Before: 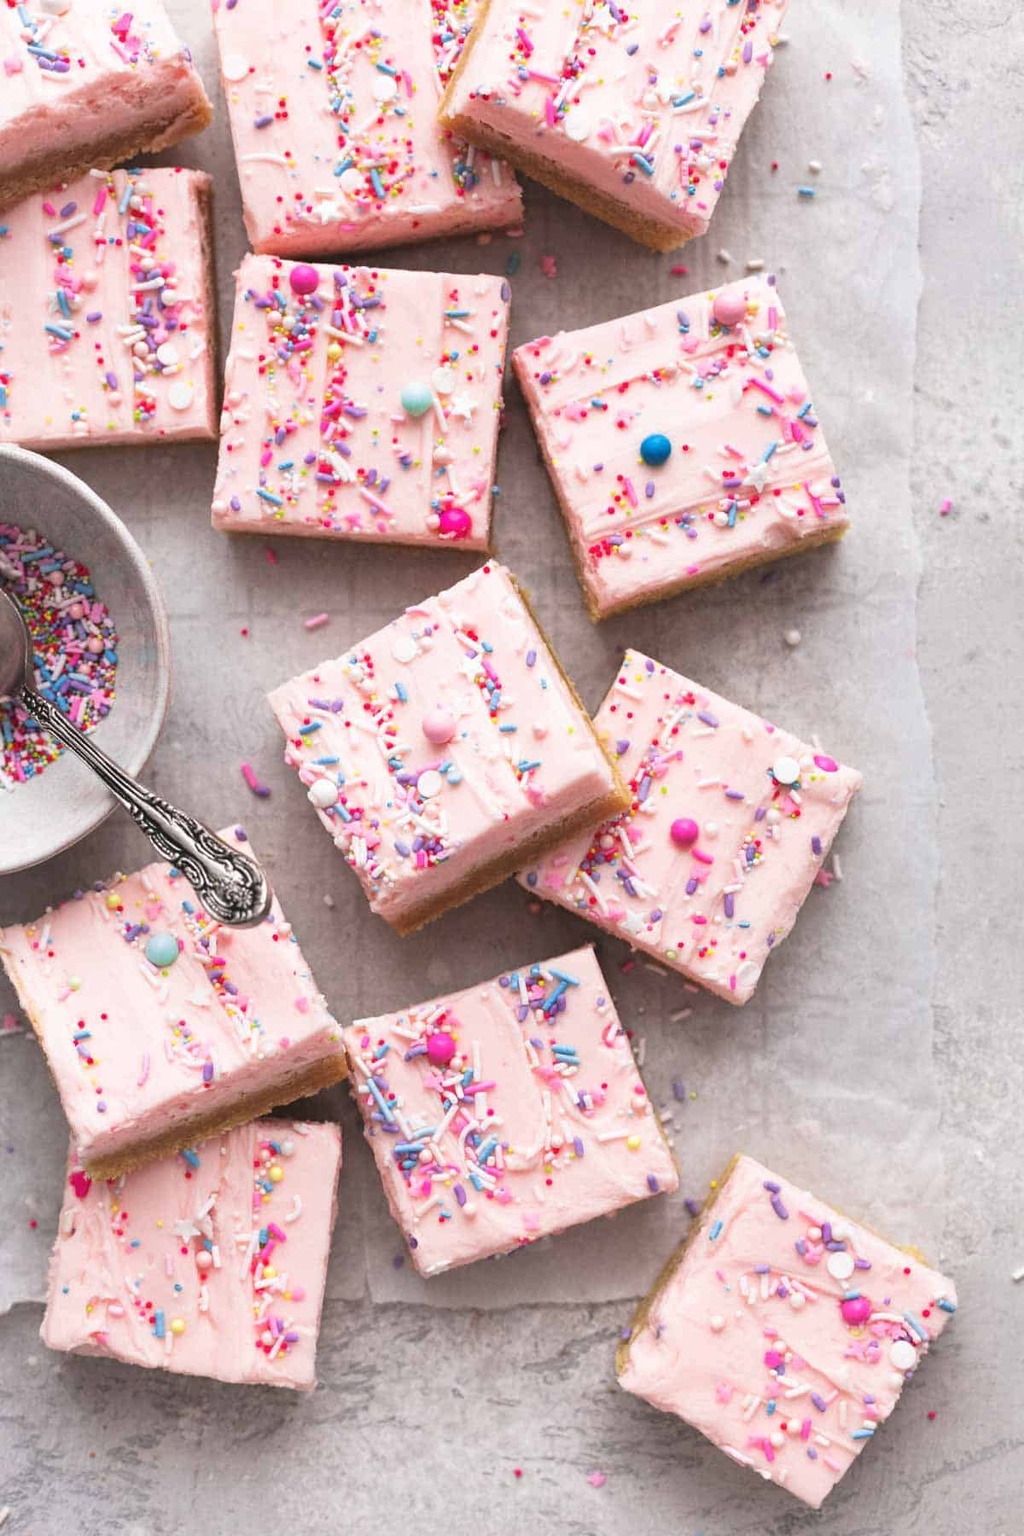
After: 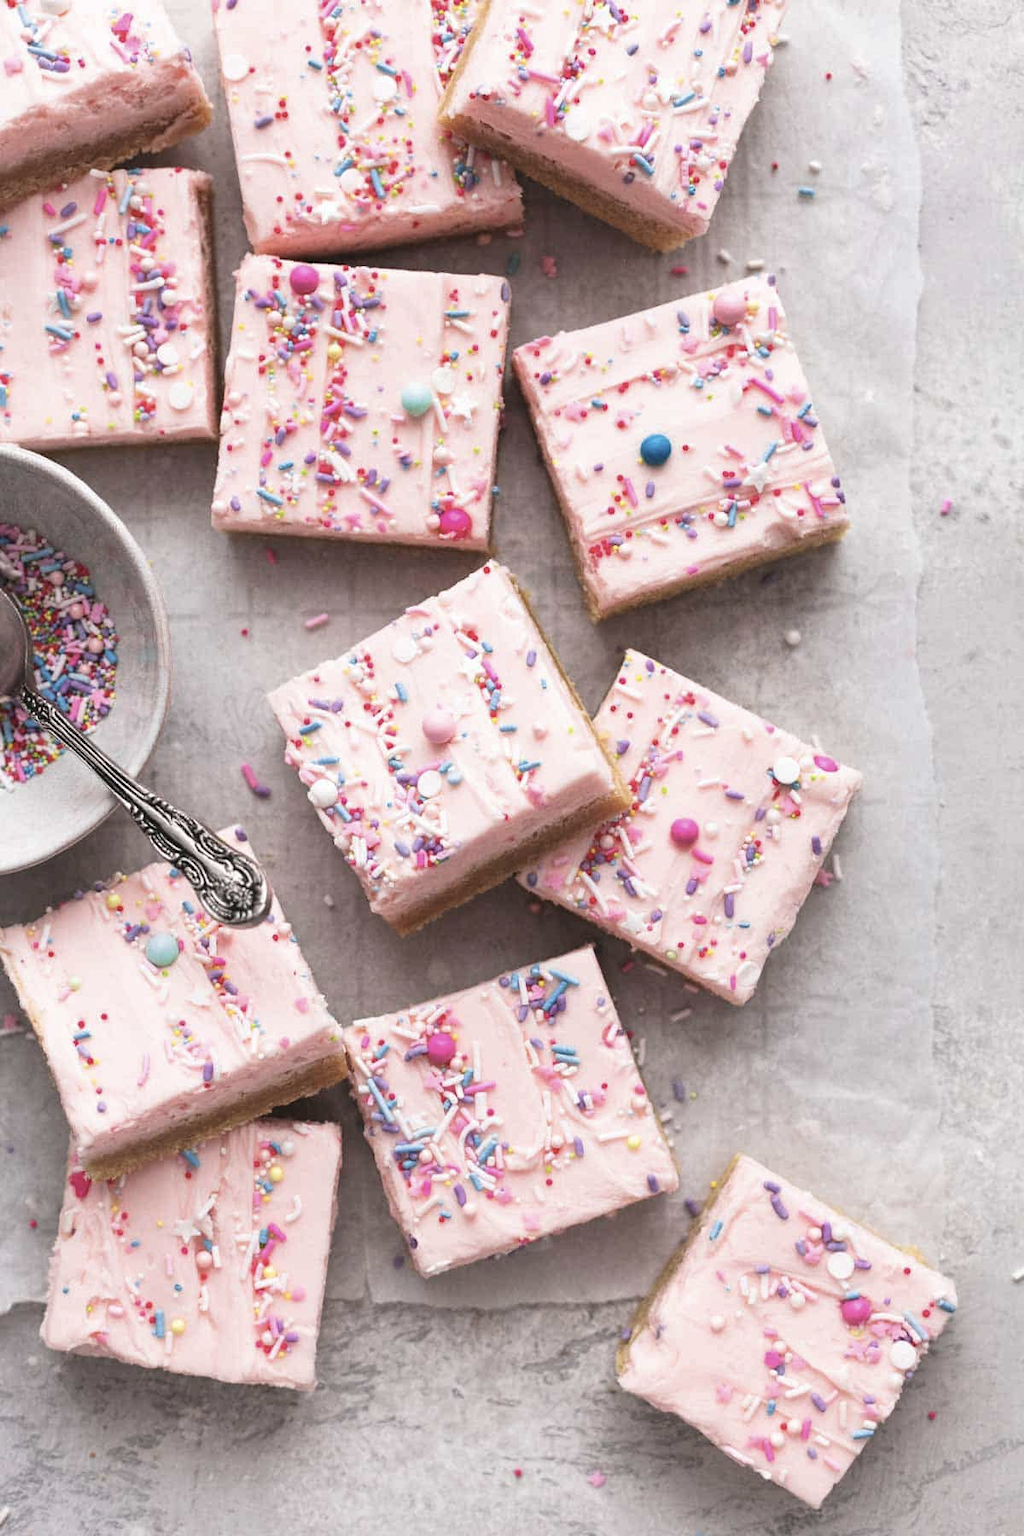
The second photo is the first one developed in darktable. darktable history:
contrast brightness saturation: contrast 0.06, brightness -0.014, saturation -0.247
